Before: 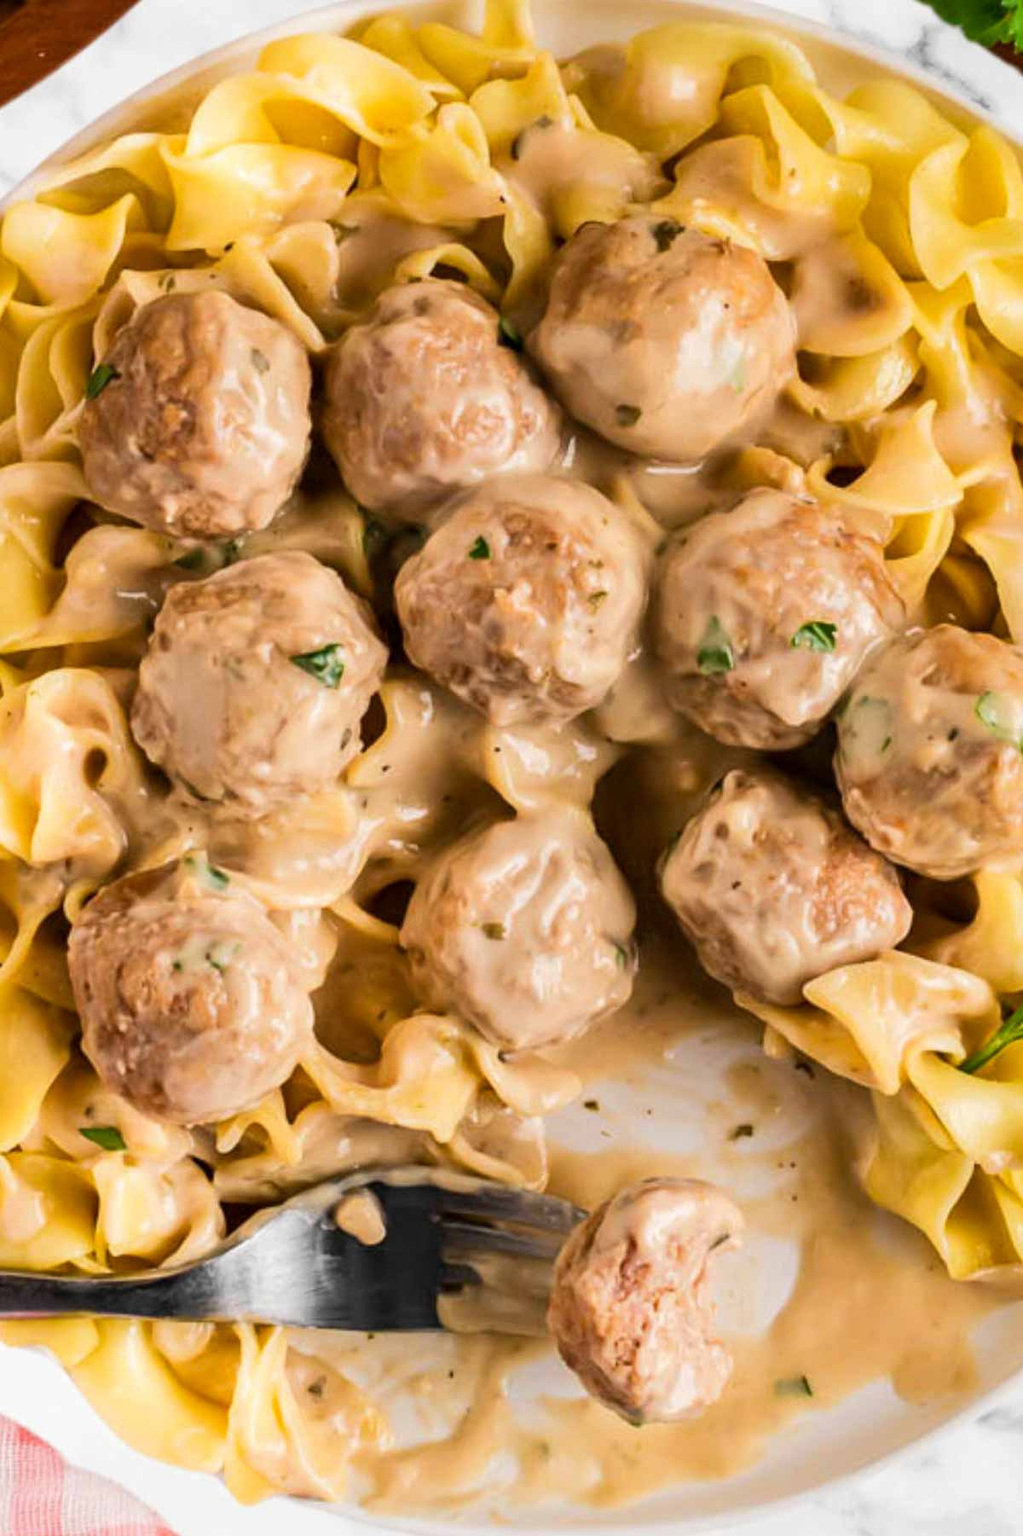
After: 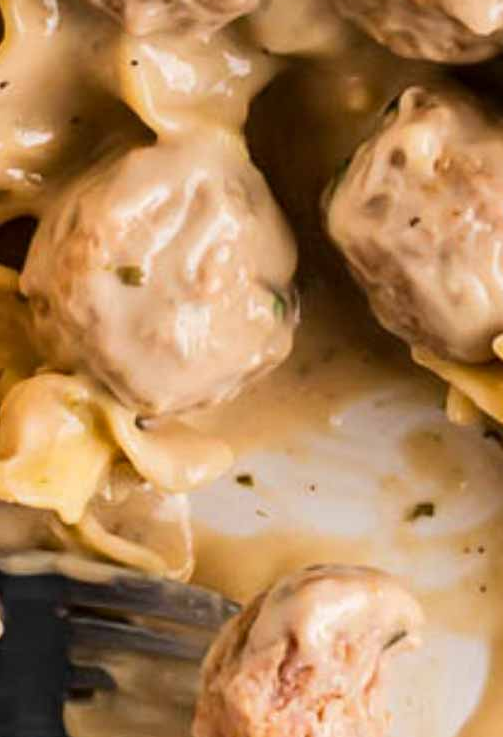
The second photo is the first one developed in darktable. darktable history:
crop: left 37.436%, top 45.324%, right 20.595%, bottom 13.721%
